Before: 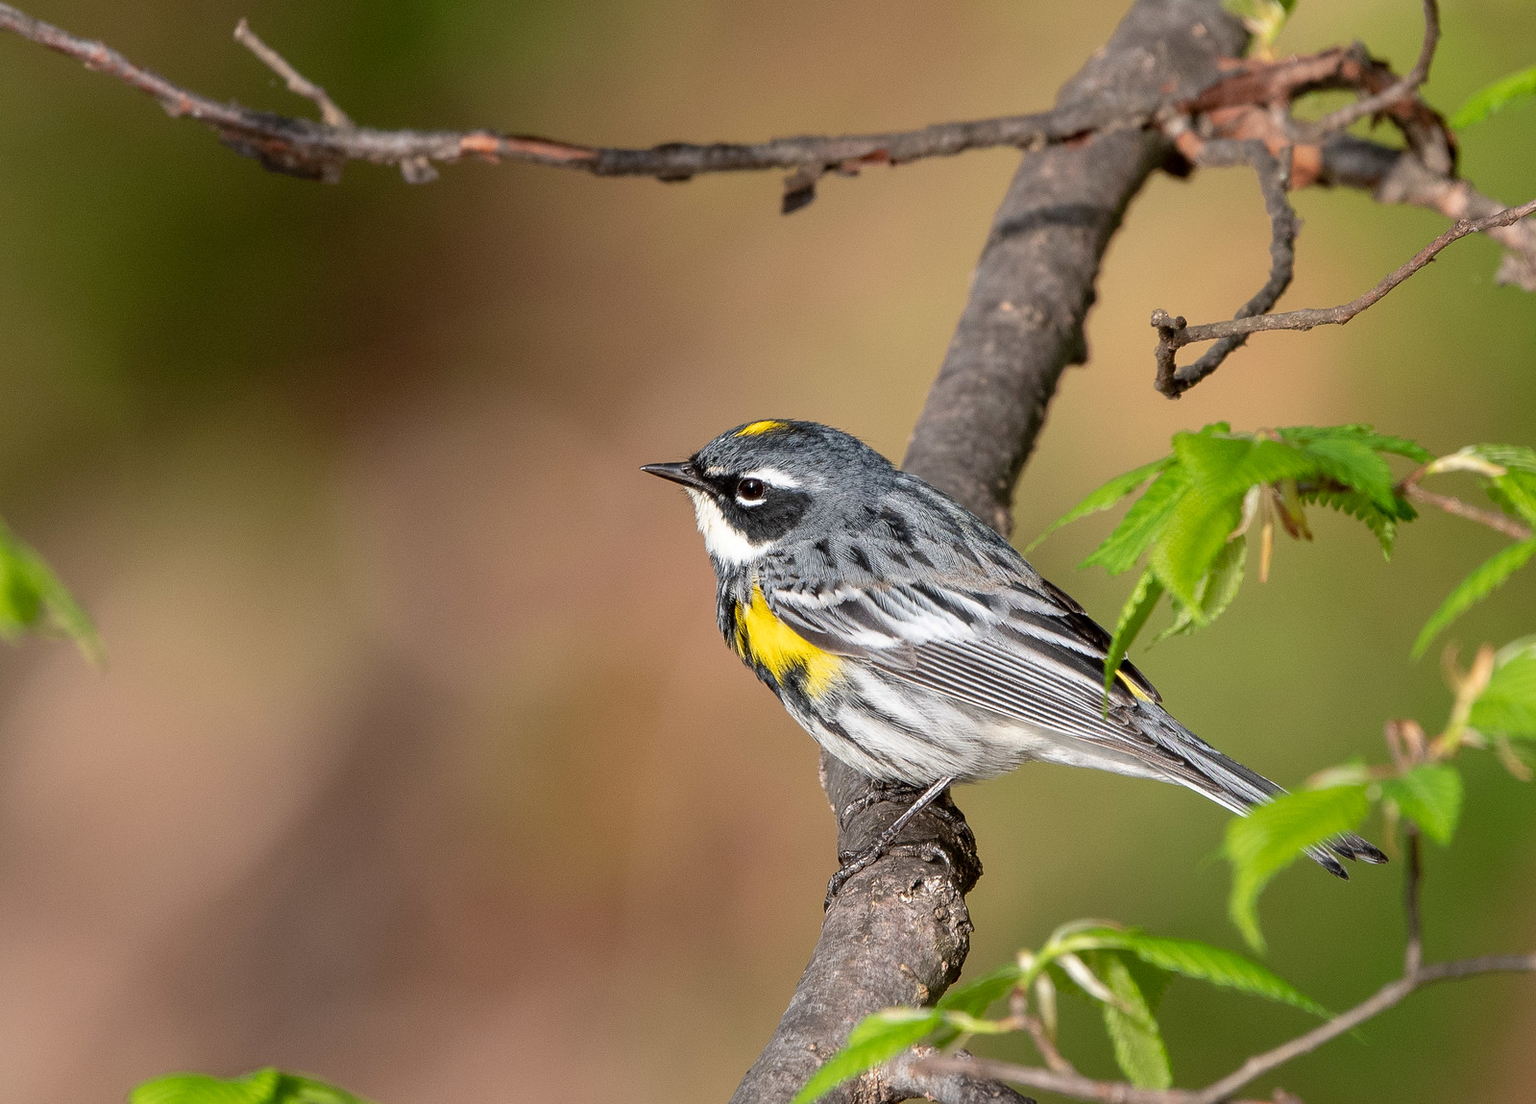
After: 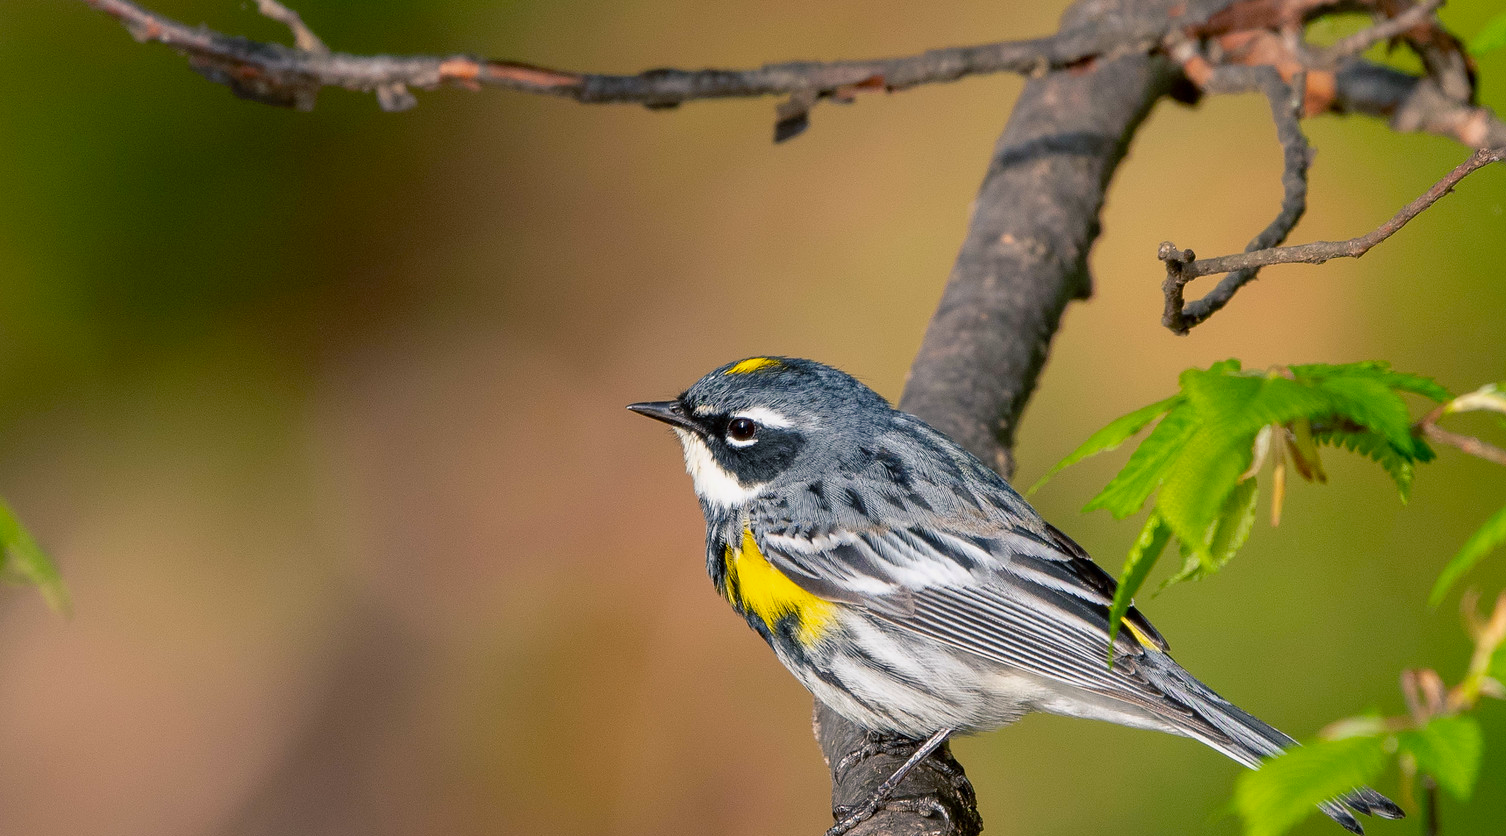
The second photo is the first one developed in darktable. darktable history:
crop: left 2.512%, top 7.027%, right 3.267%, bottom 20.139%
color balance rgb: shadows lift › chroma 7.307%, shadows lift › hue 244.88°, highlights gain › chroma 0.13%, highlights gain › hue 329.77°, linear chroma grading › shadows 16.258%, perceptual saturation grading › global saturation 17.138%, perceptual brilliance grading › global brilliance -1.443%, perceptual brilliance grading › highlights -1.319%, perceptual brilliance grading › mid-tones -1.315%, perceptual brilliance grading › shadows -1.022%, global vibrance 14.914%
